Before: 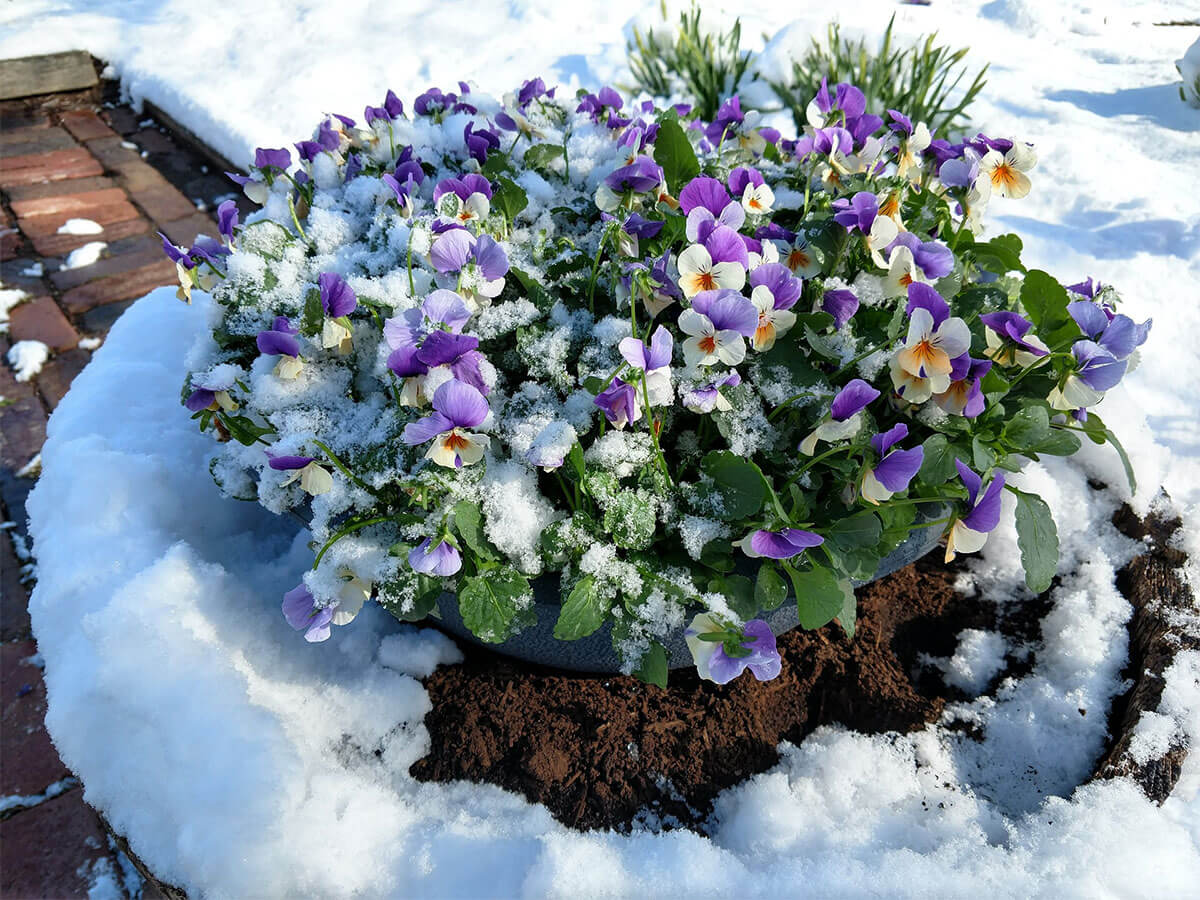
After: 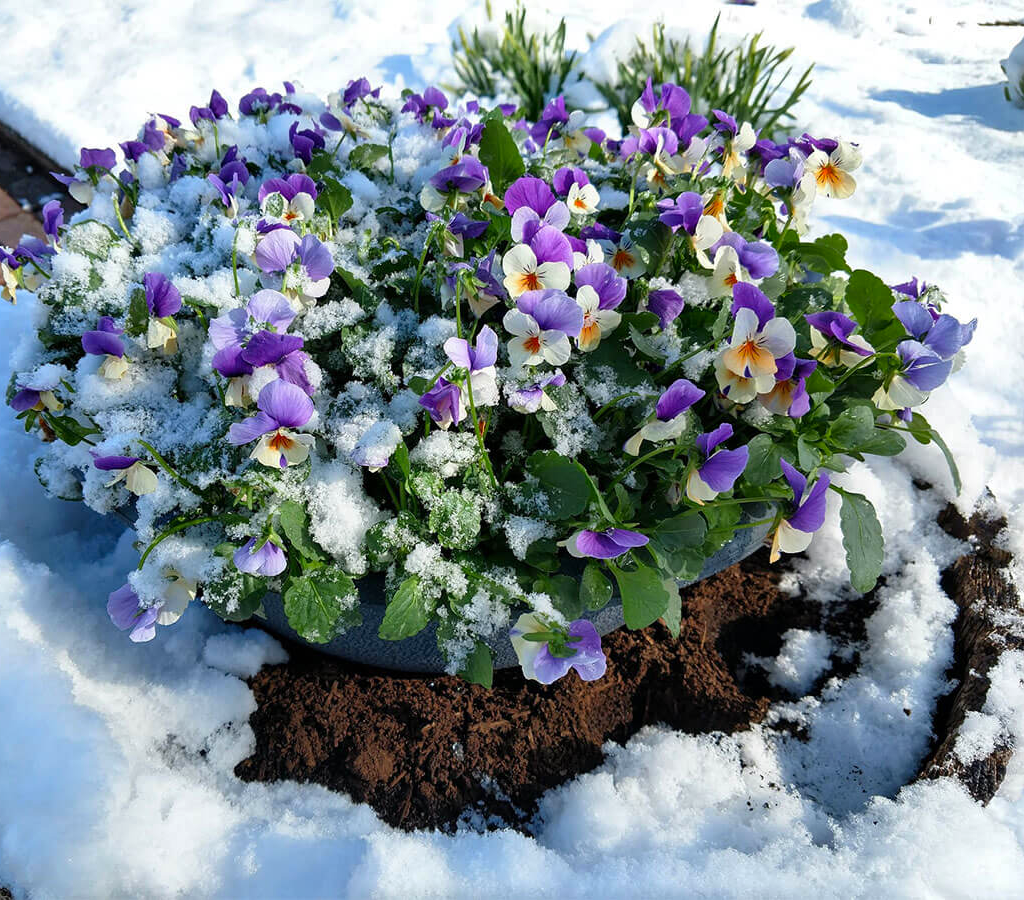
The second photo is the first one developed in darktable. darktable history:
shadows and highlights: shadows 37.27, highlights -28.18, soften with gaussian
color contrast: green-magenta contrast 1.1, blue-yellow contrast 1.1, unbound 0
crop and rotate: left 14.584%
